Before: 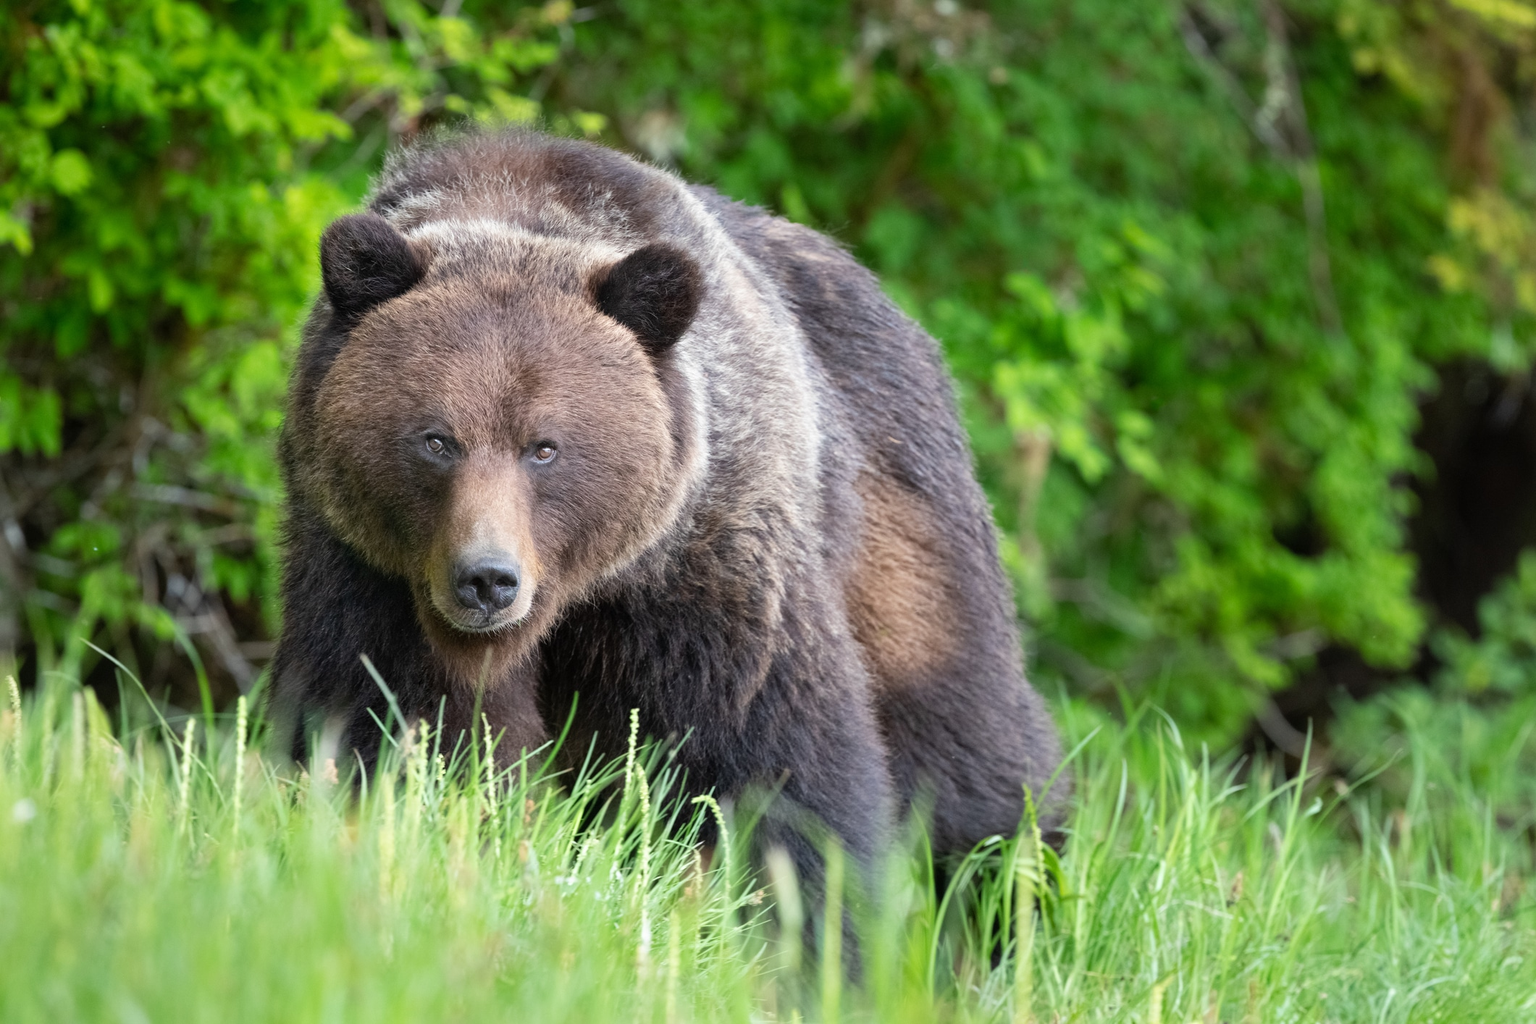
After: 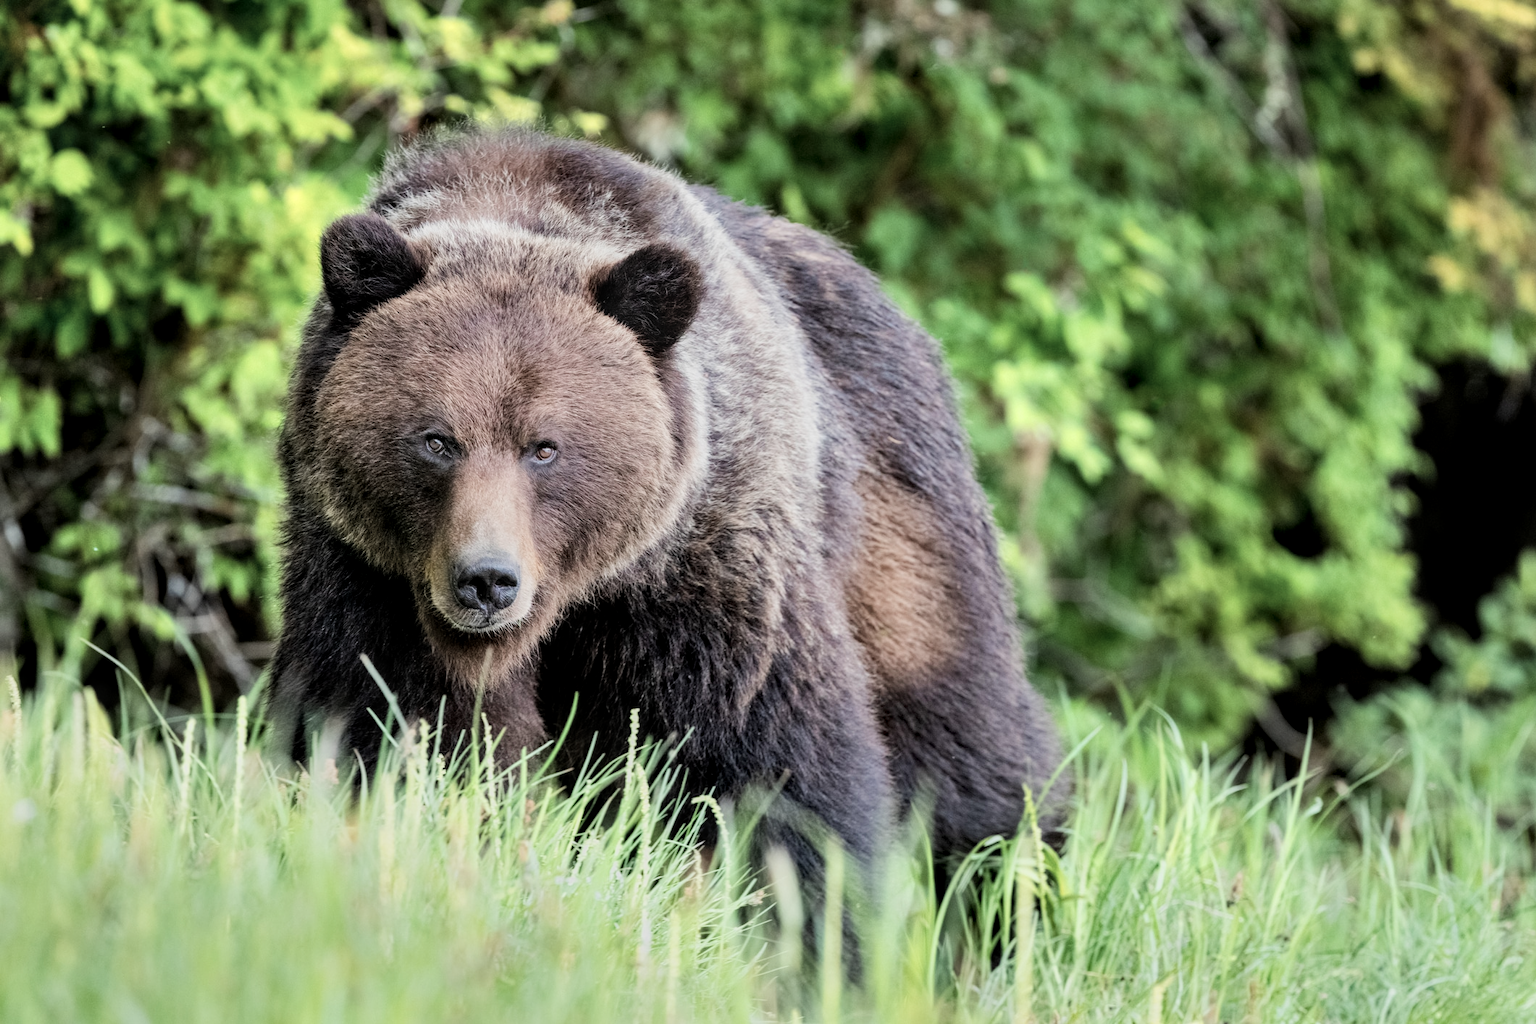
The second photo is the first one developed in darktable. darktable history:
tone equalizer: -8 EV -0.407 EV, -7 EV -0.426 EV, -6 EV -0.364 EV, -5 EV -0.209 EV, -3 EV 0.195 EV, -2 EV 0.316 EV, -1 EV 0.387 EV, +0 EV 0.403 EV, edges refinement/feathering 500, mask exposure compensation -1.57 EV, preserve details no
local contrast: on, module defaults
shadows and highlights: soften with gaussian
filmic rgb: black relative exposure -7.65 EV, white relative exposure 4.56 EV, threshold 5.94 EV, hardness 3.61, enable highlight reconstruction true
color zones: curves: ch0 [(0, 0.473) (0.001, 0.473) (0.226, 0.548) (0.4, 0.589) (0.525, 0.54) (0.728, 0.403) (0.999, 0.473) (1, 0.473)]; ch1 [(0, 0.619) (0.001, 0.619) (0.234, 0.388) (0.4, 0.372) (0.528, 0.422) (0.732, 0.53) (0.999, 0.619) (1, 0.619)]; ch2 [(0, 0.547) (0.001, 0.547) (0.226, 0.45) (0.4, 0.525) (0.525, 0.585) (0.8, 0.511) (0.999, 0.547) (1, 0.547)]
